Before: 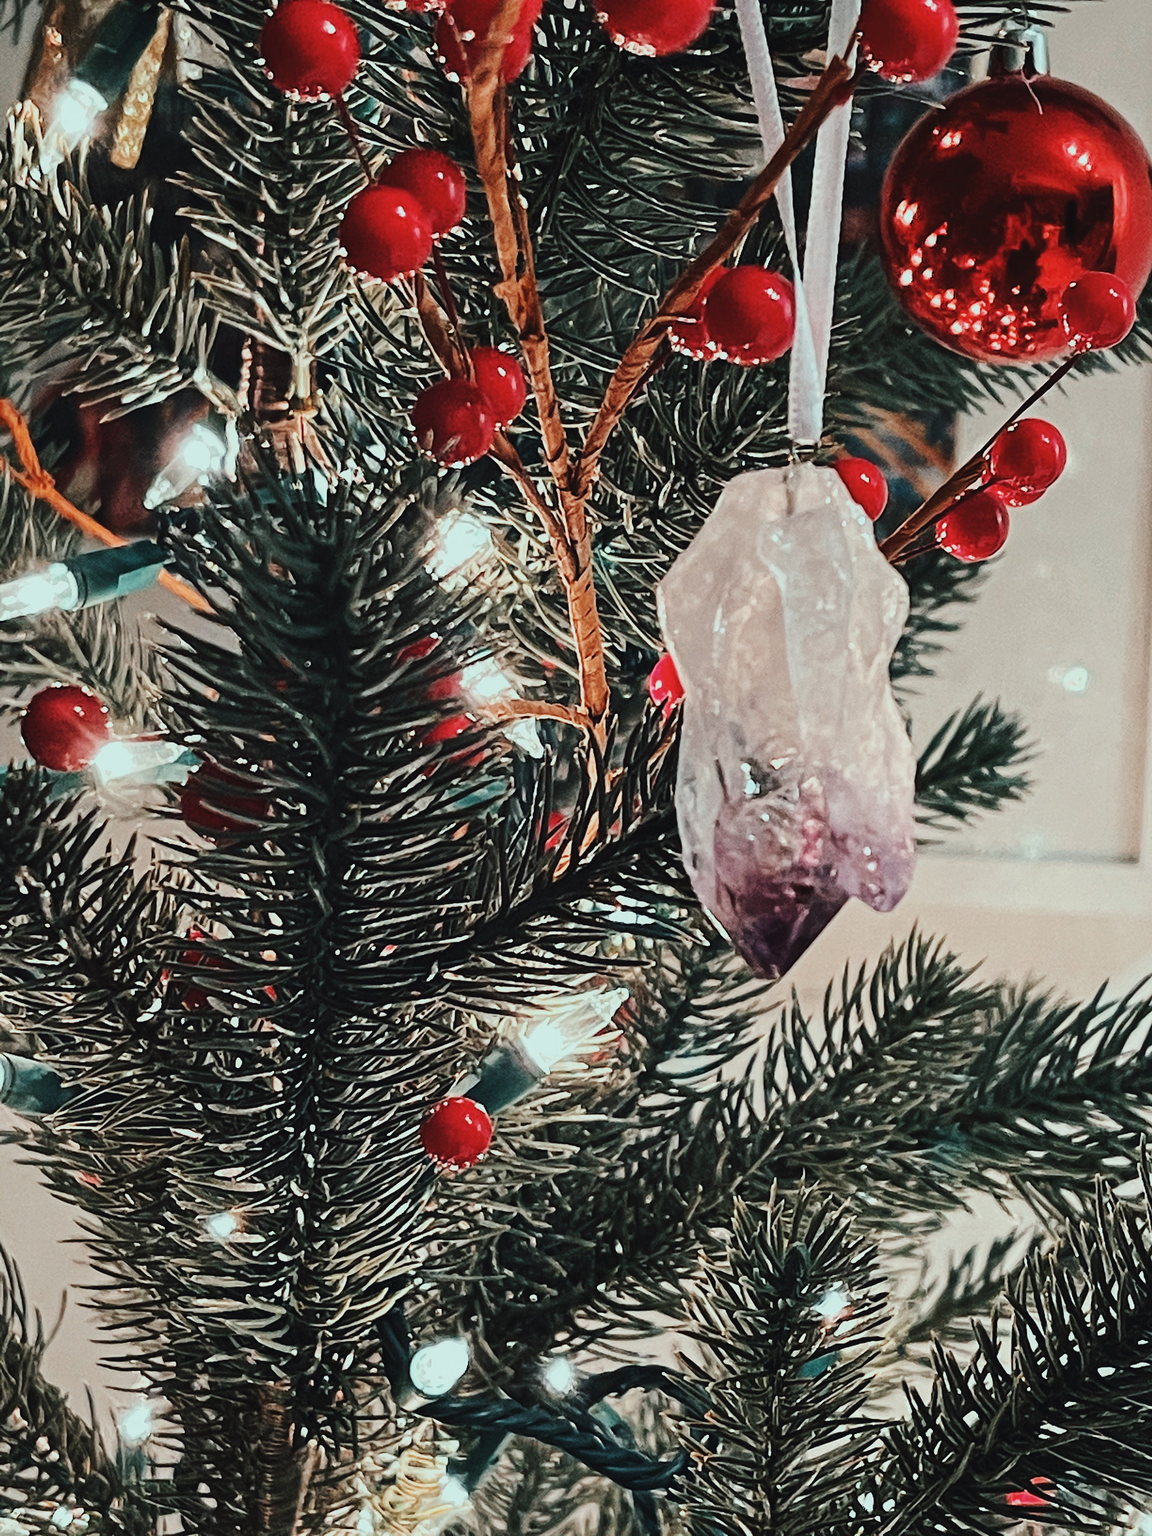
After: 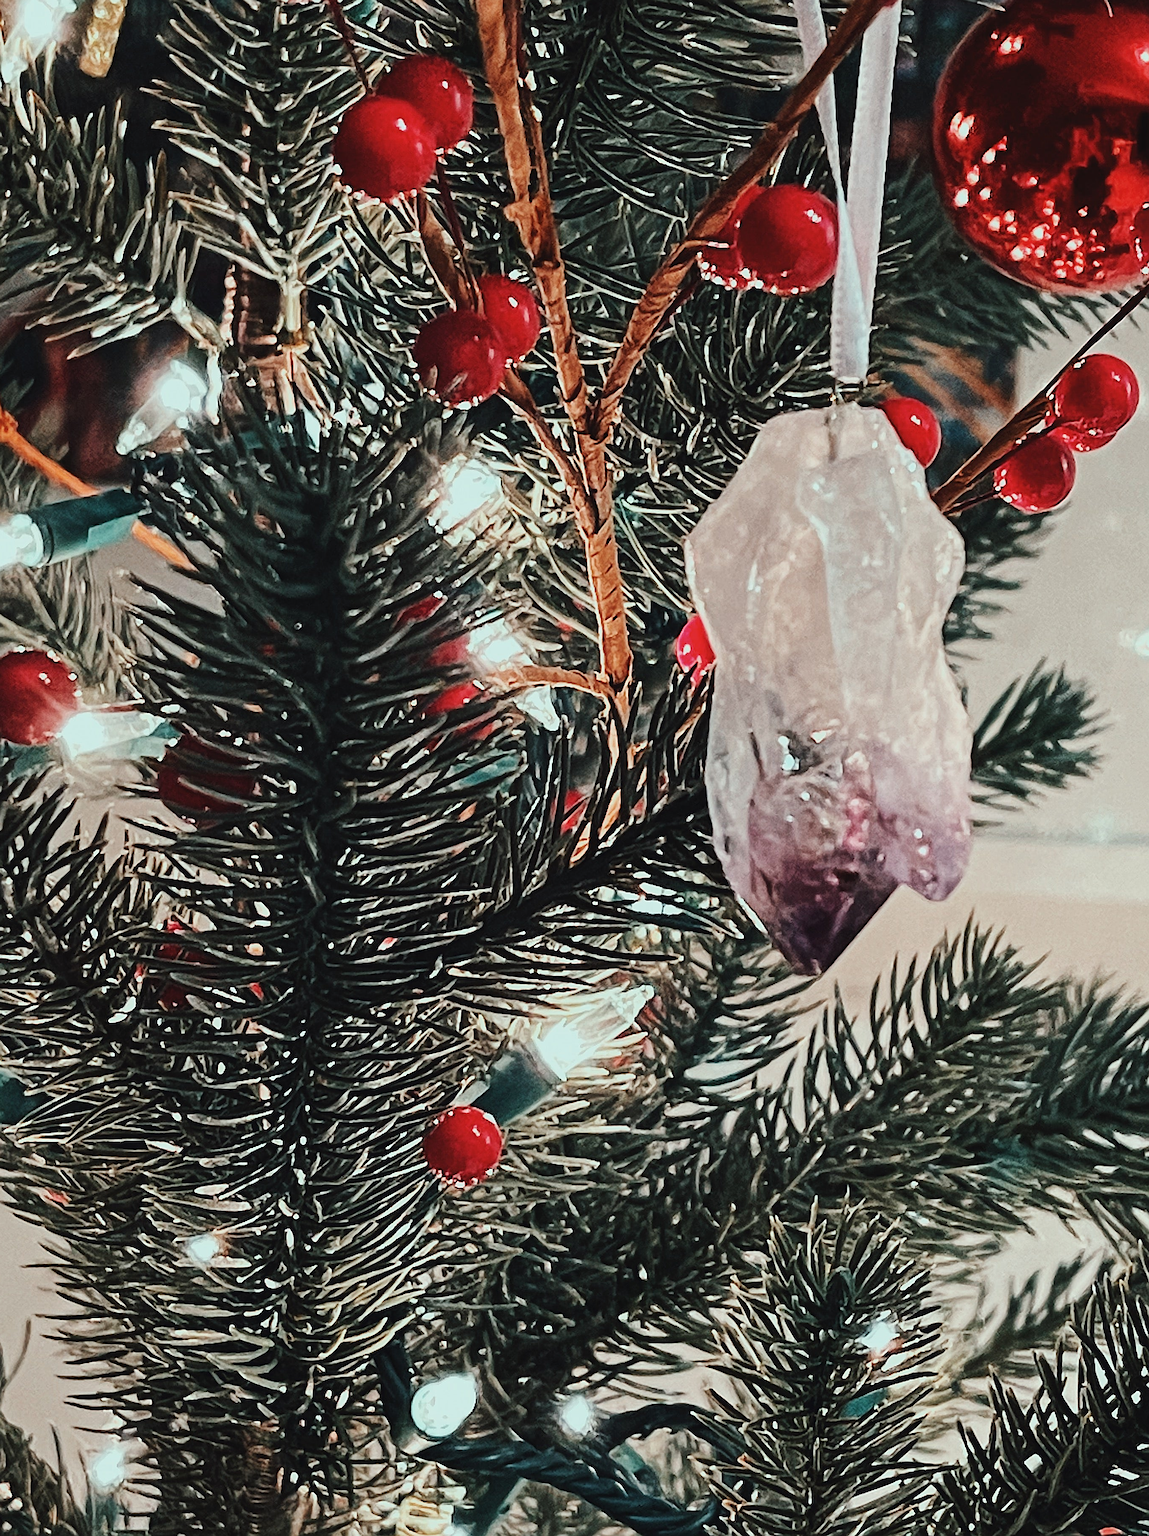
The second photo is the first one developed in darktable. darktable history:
crop: left 3.415%, top 6.482%, right 6.526%, bottom 3.304%
sharpen: on, module defaults
